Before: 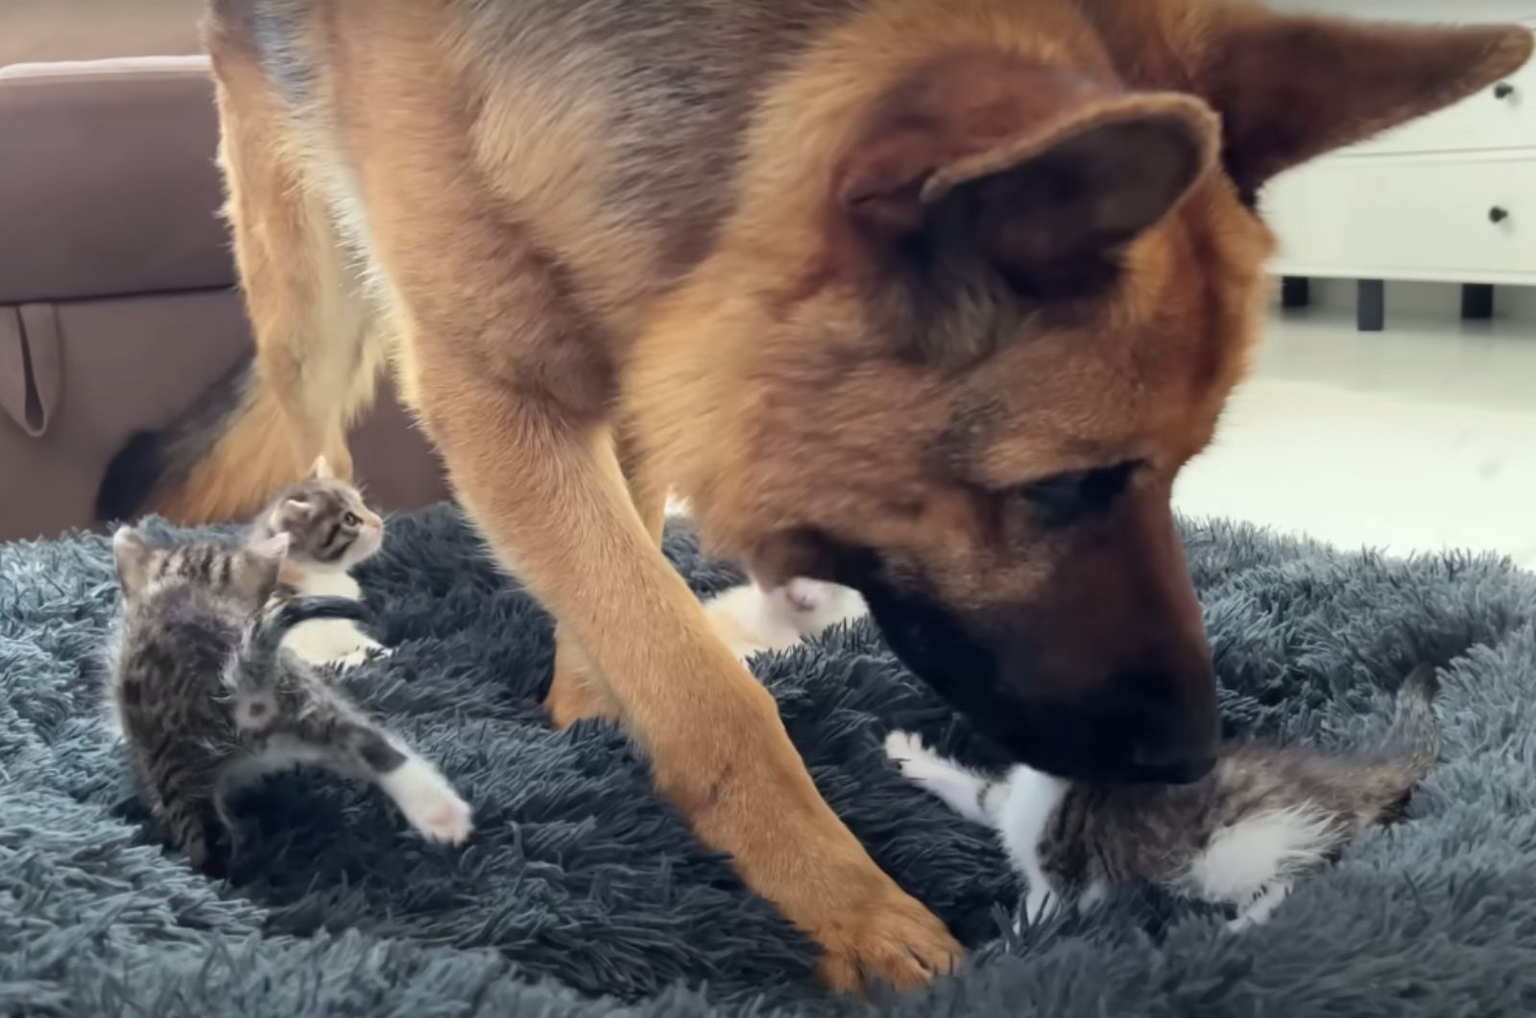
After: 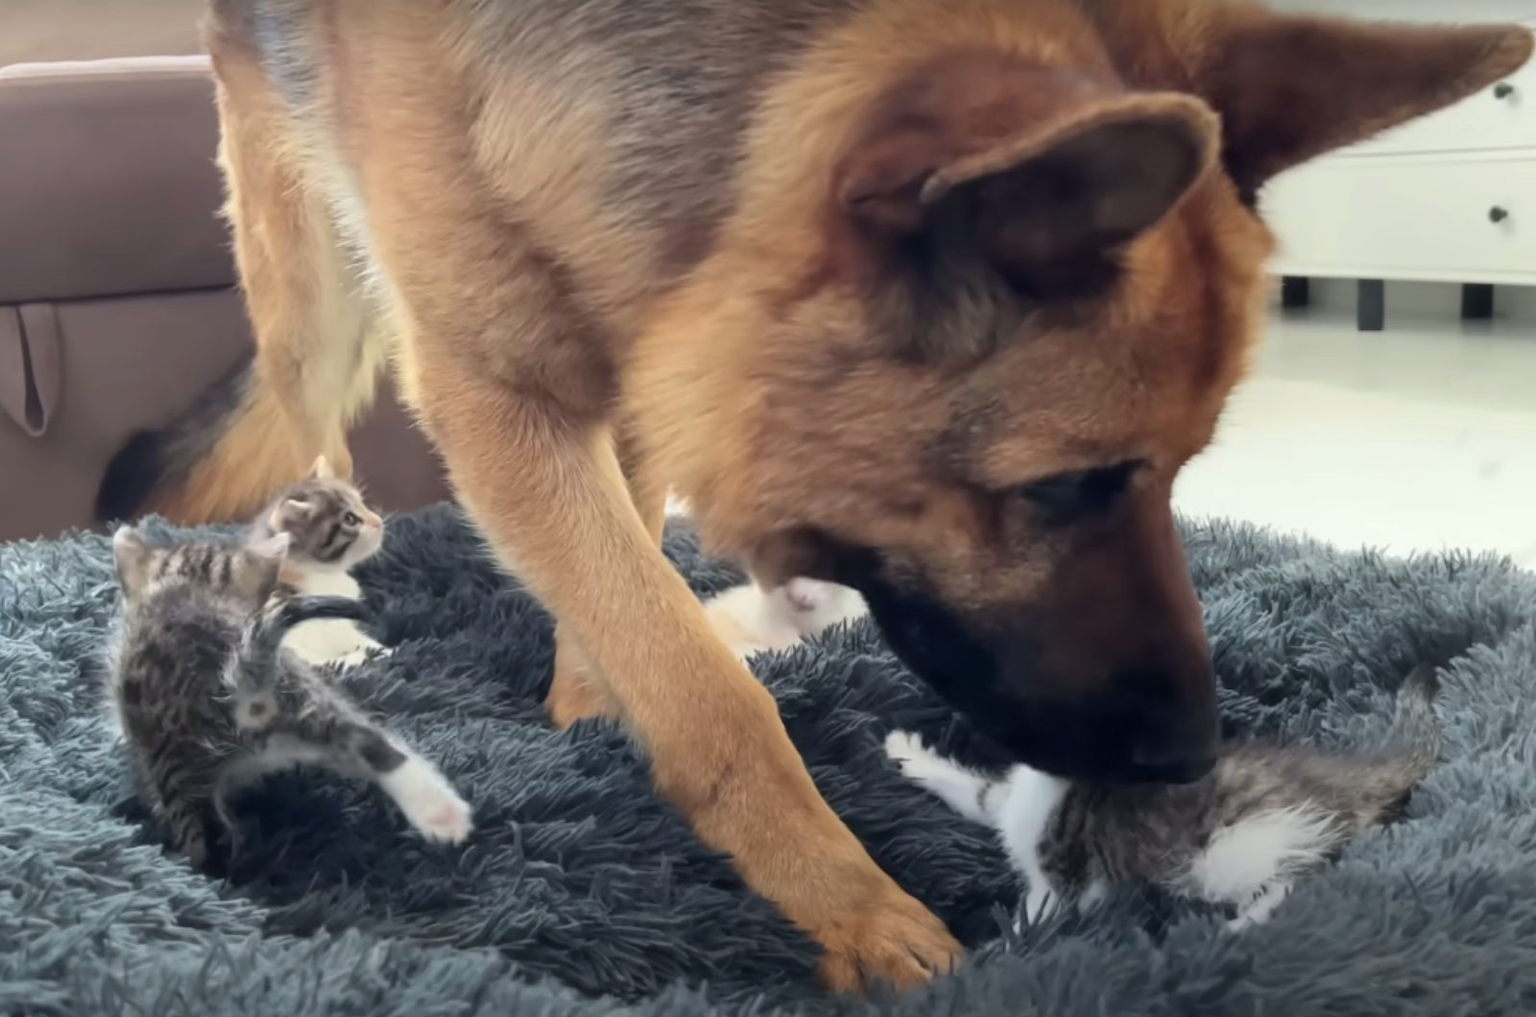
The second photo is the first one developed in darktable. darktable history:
haze removal: strength -0.083, distance 0.363, compatibility mode true, adaptive false
